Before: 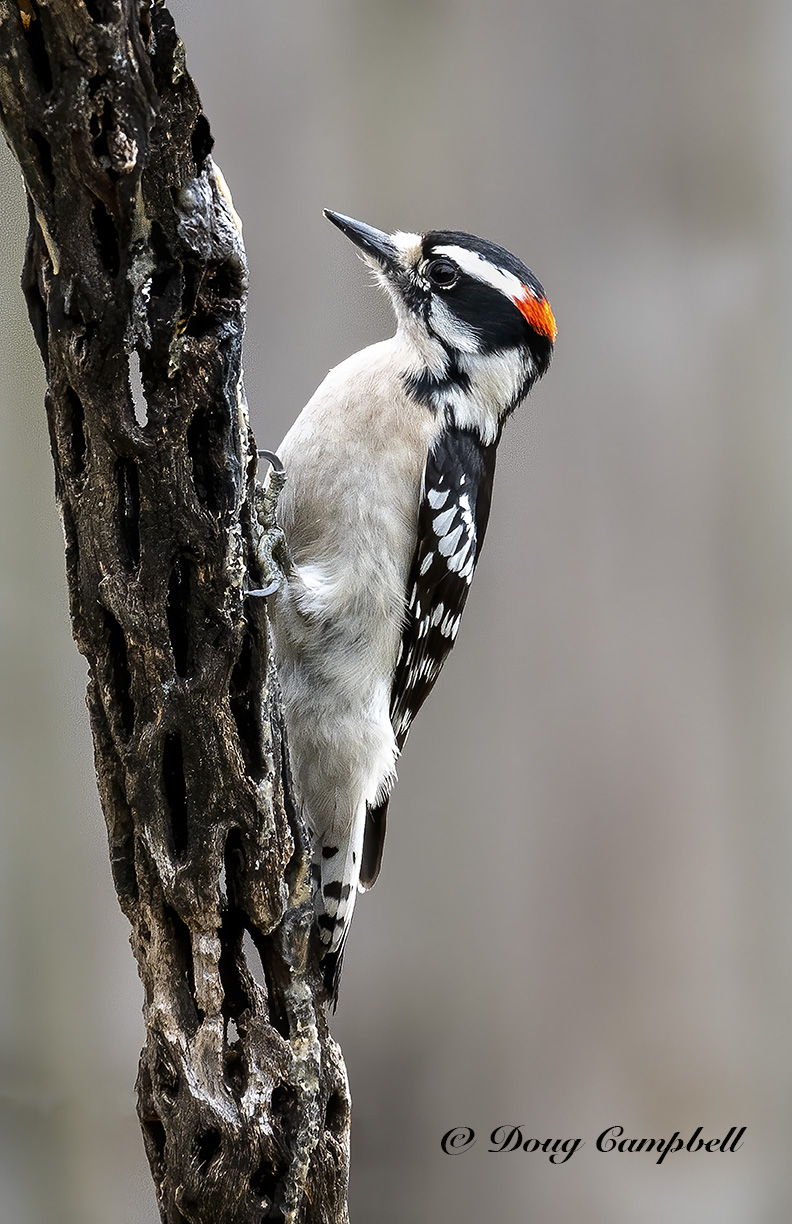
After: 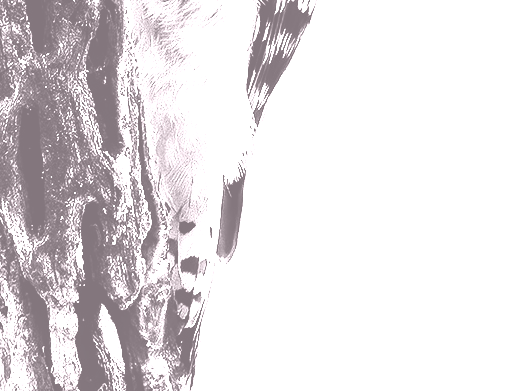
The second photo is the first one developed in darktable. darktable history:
base curve: curves: ch0 [(0, 0) (0.028, 0.03) (0.121, 0.232) (0.46, 0.748) (0.859, 0.968) (1, 1)], preserve colors none
crop: left 18.091%, top 51.13%, right 17.525%, bottom 16.85%
colorize: hue 25.2°, saturation 83%, source mix 82%, lightness 79%, version 1
